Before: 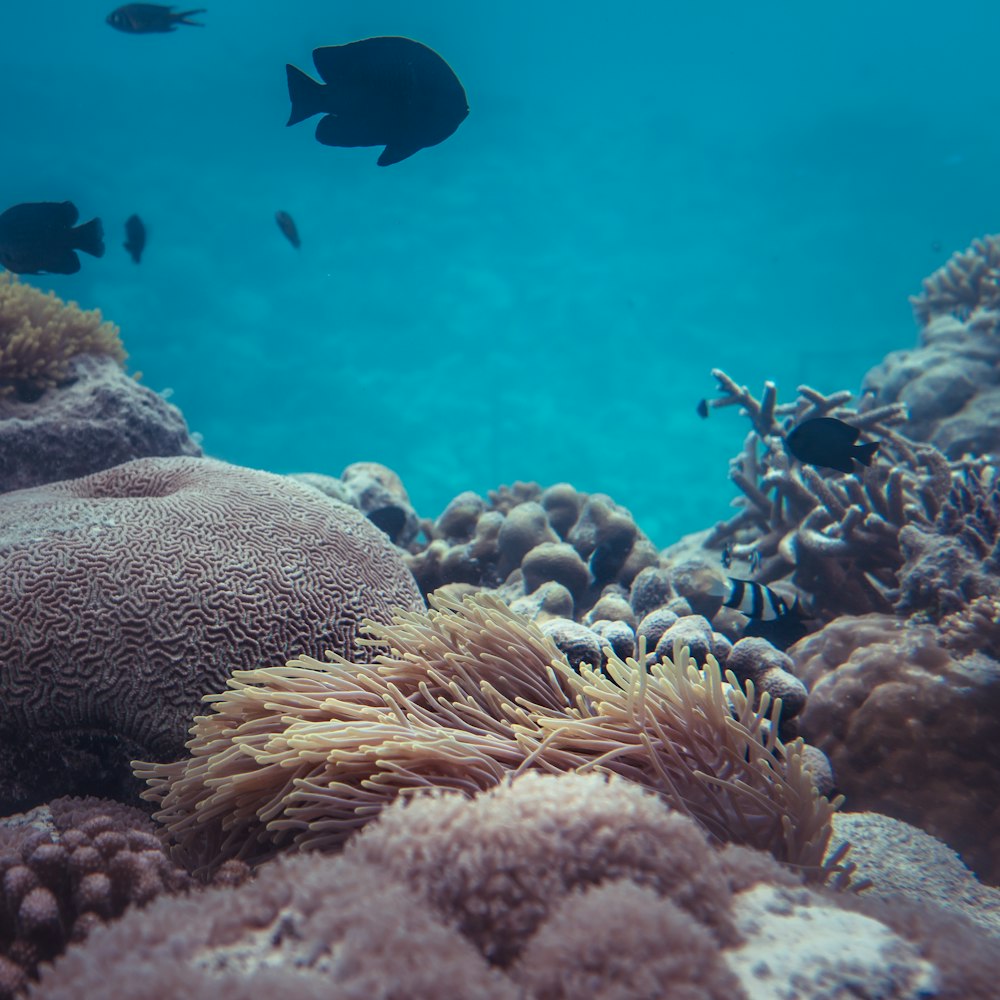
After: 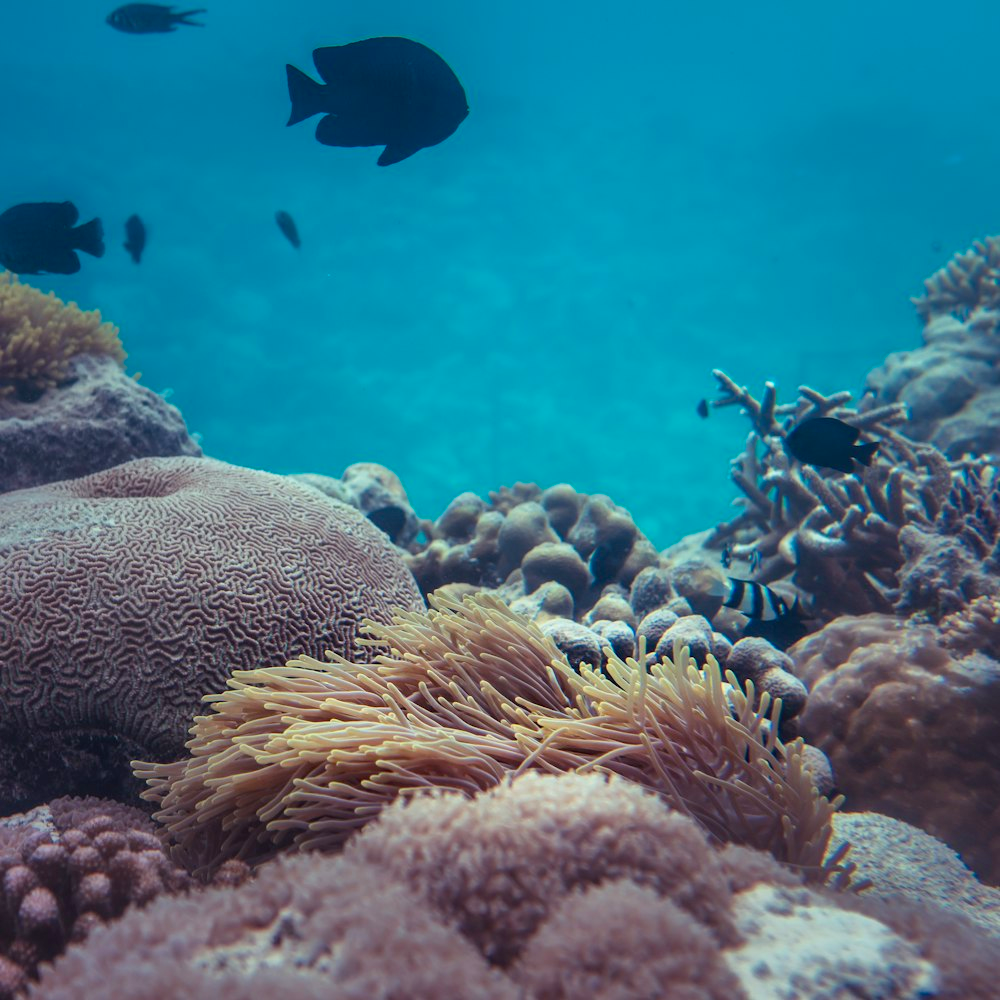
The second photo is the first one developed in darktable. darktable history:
shadows and highlights: shadows 49, highlights -41, soften with gaussian
color balance rgb: perceptual saturation grading › global saturation 30%
